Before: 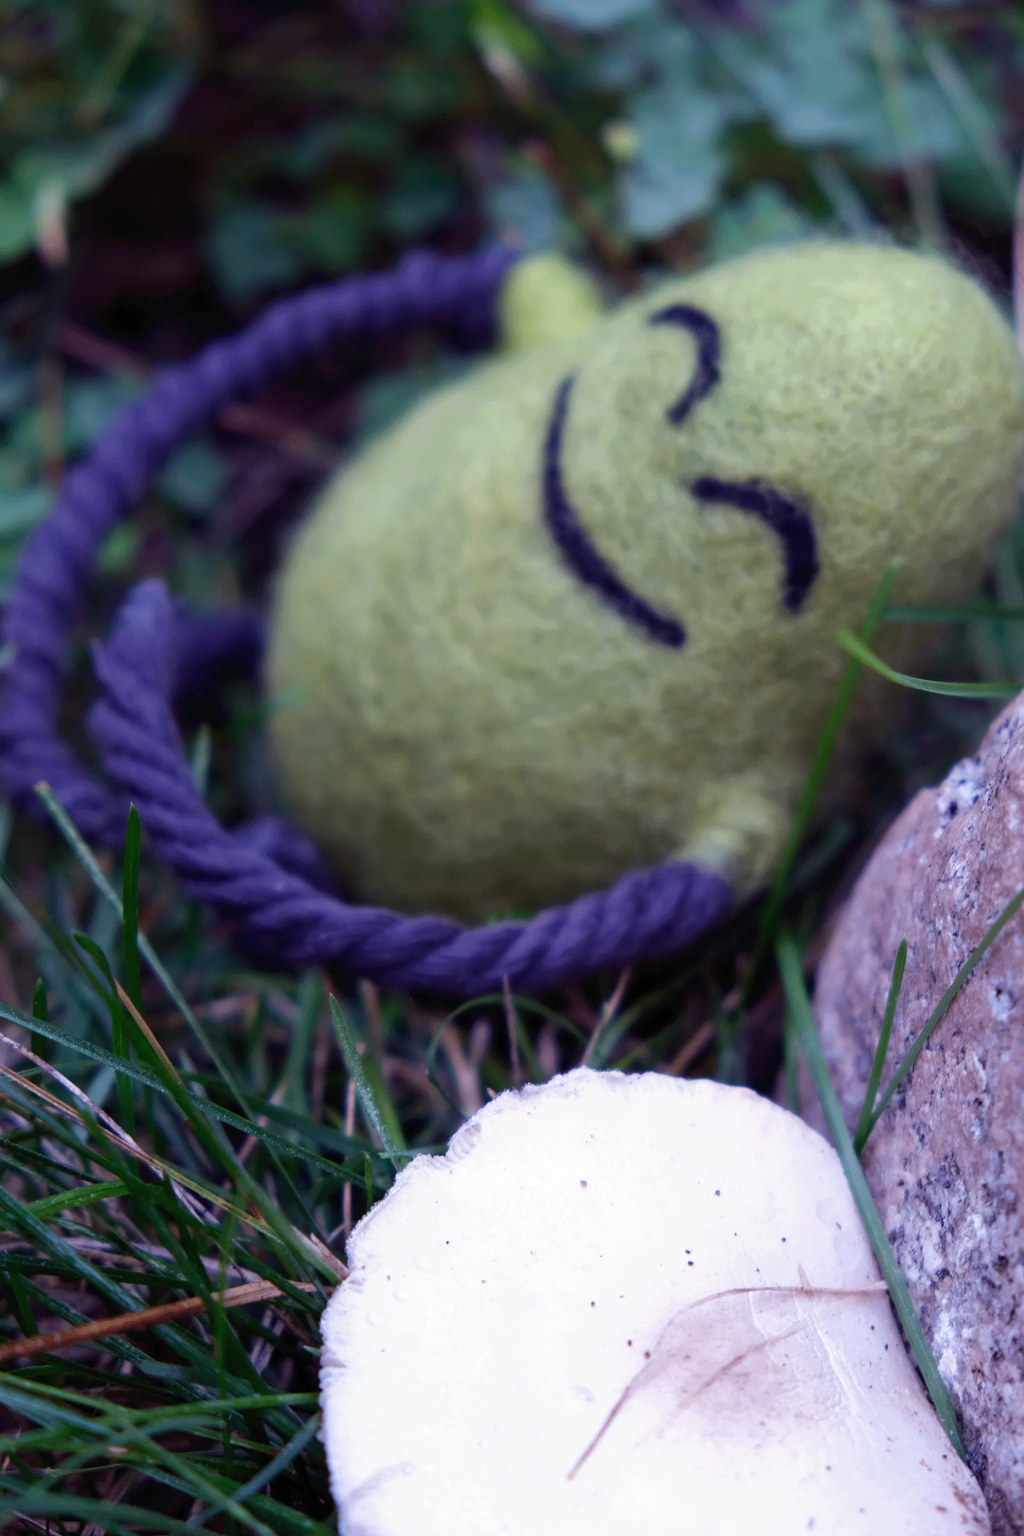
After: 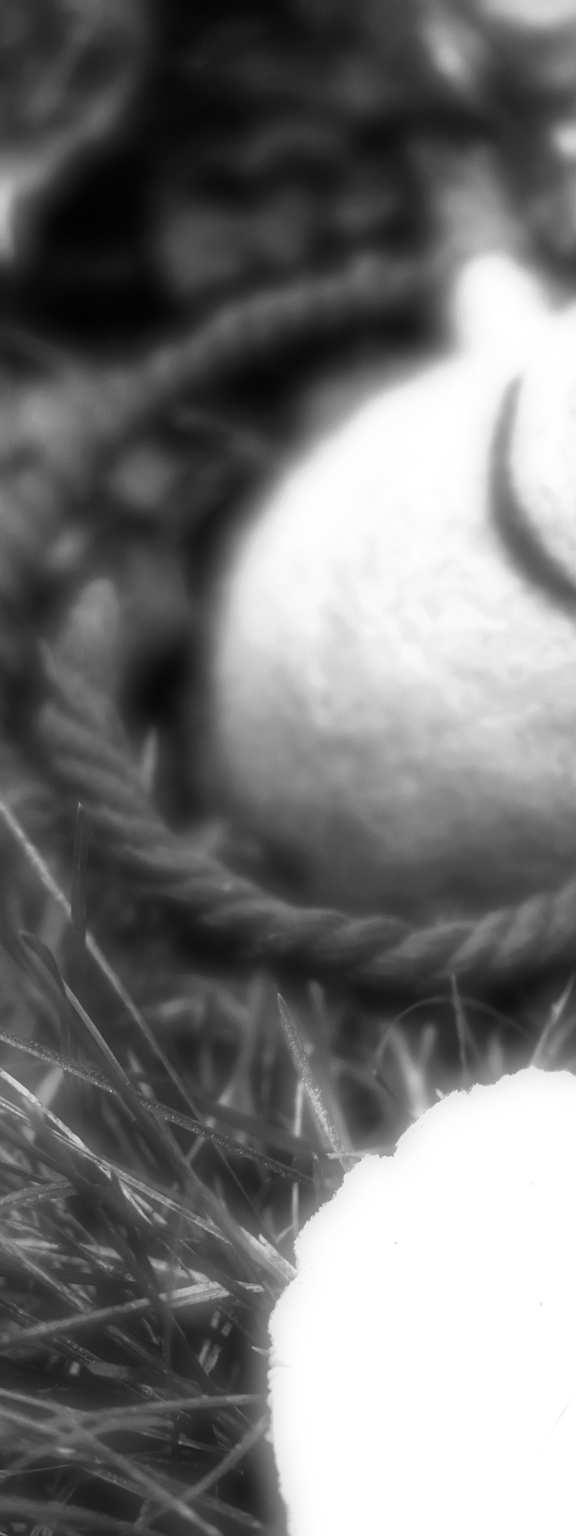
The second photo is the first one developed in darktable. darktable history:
contrast brightness saturation: saturation -1
filmic rgb: black relative exposure -9.08 EV, white relative exposure 2.3 EV, hardness 7.49
exposure: black level correction 0.001, exposure 0.955 EV, compensate exposure bias true, compensate highlight preservation false
soften: on, module defaults
crop: left 5.114%, right 38.589%
